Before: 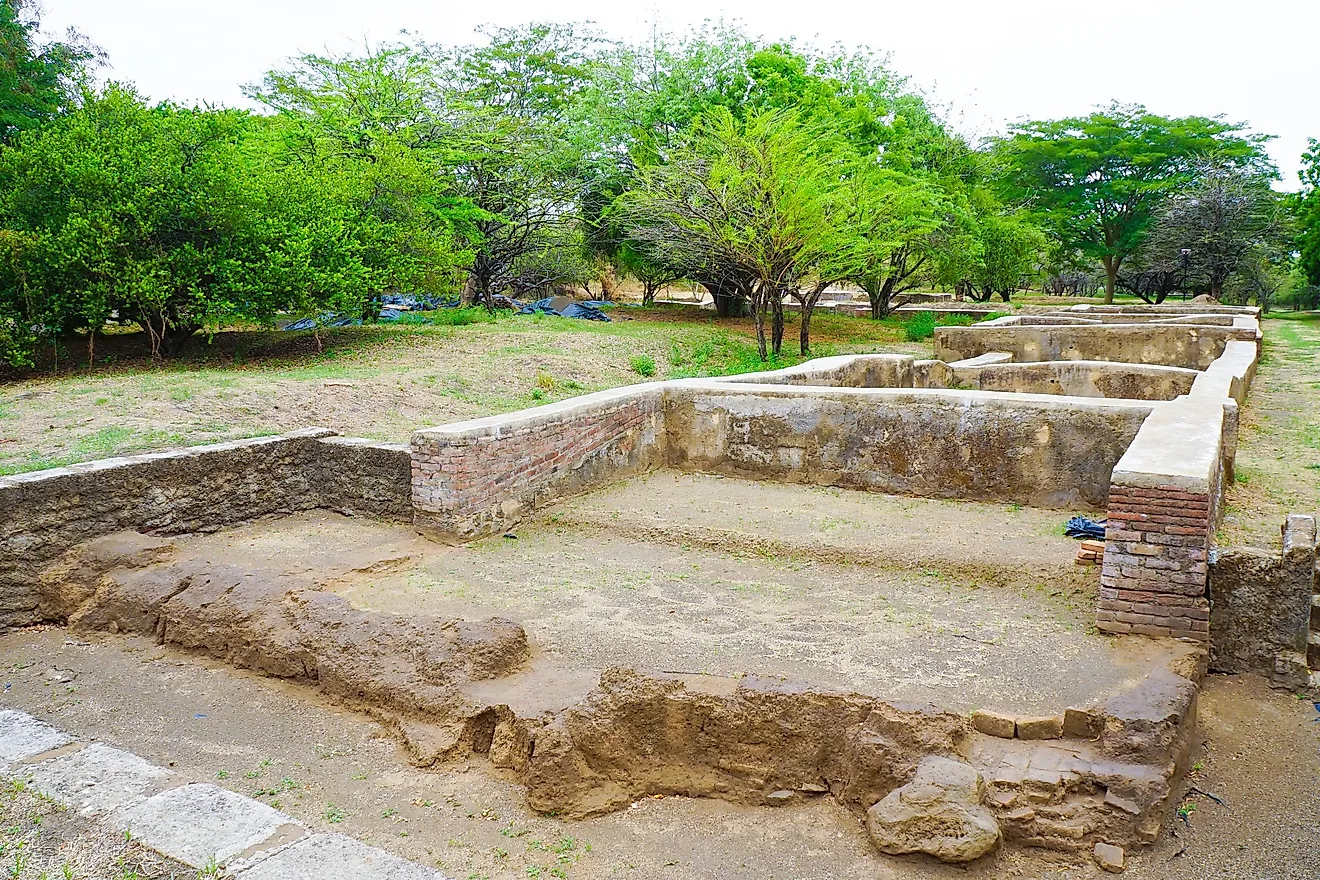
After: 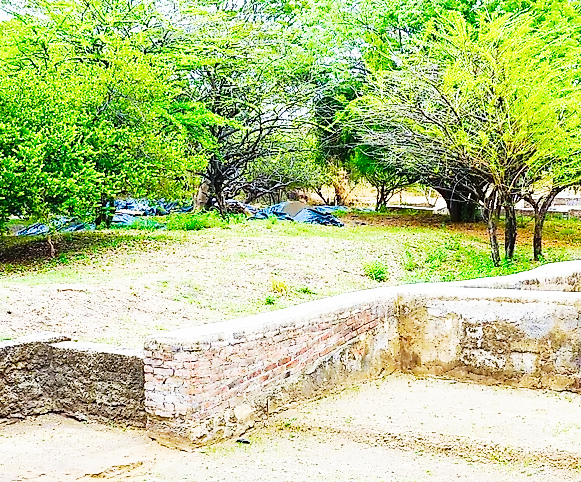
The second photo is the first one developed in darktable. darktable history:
crop: left 20.248%, top 10.86%, right 35.675%, bottom 34.321%
base curve: curves: ch0 [(0, 0) (0.007, 0.004) (0.027, 0.03) (0.046, 0.07) (0.207, 0.54) (0.442, 0.872) (0.673, 0.972) (1, 1)], preserve colors none
white balance: red 0.982, blue 1.018
